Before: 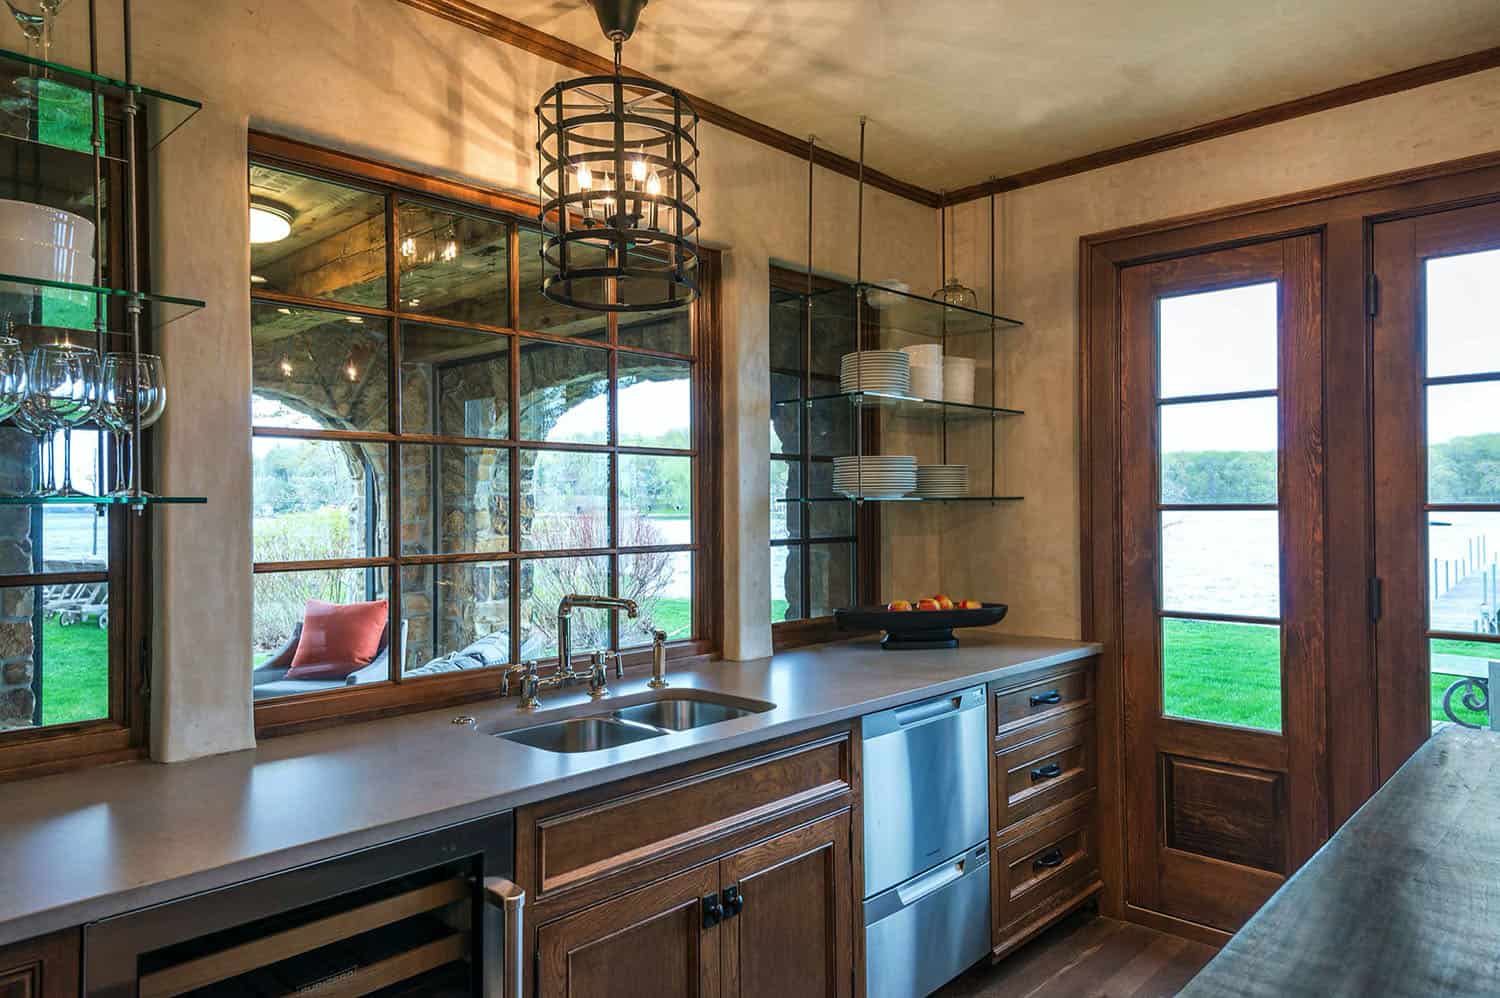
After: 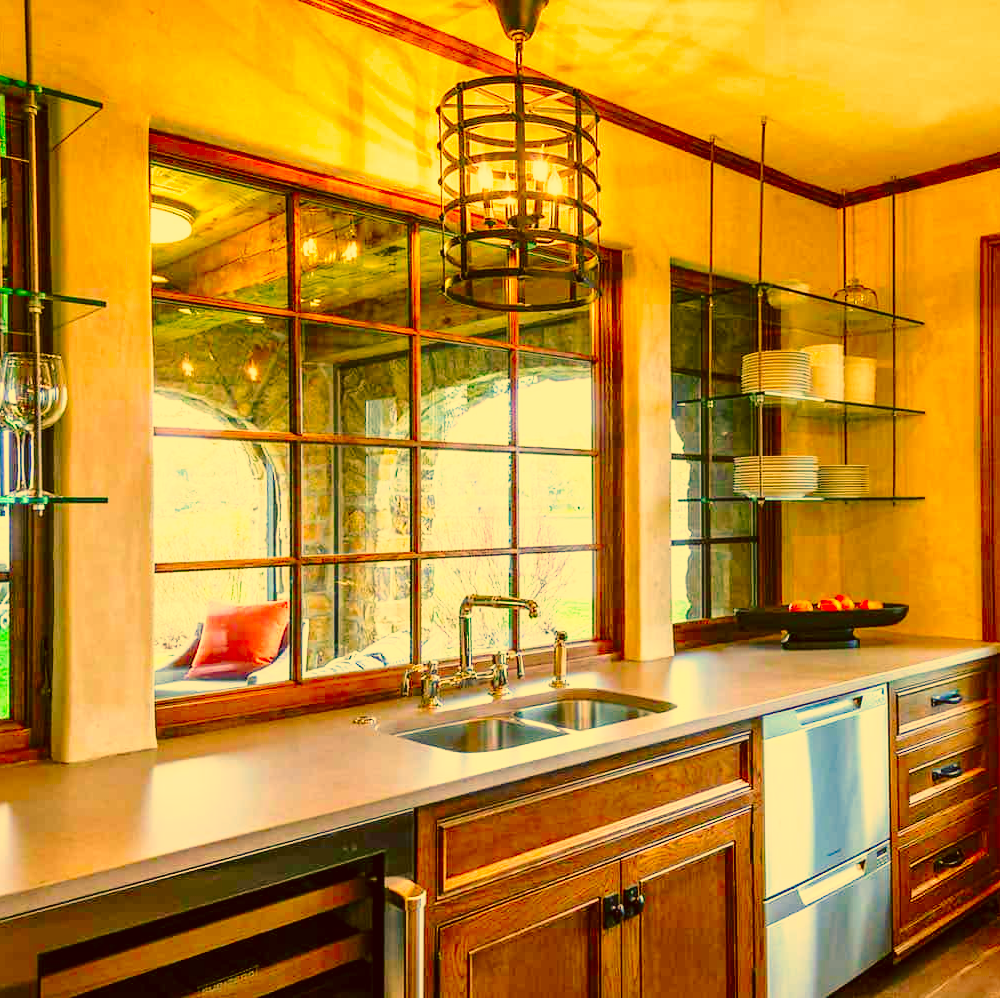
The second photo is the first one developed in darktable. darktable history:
color correction: highlights a* 10.44, highlights b* 30.04, shadows a* 2.73, shadows b* 17.51, saturation 1.72
crop and rotate: left 6.617%, right 26.717%
tone equalizer: on, module defaults
base curve: curves: ch0 [(0, 0) (0.028, 0.03) (0.121, 0.232) (0.46, 0.748) (0.859, 0.968) (1, 1)], preserve colors none
